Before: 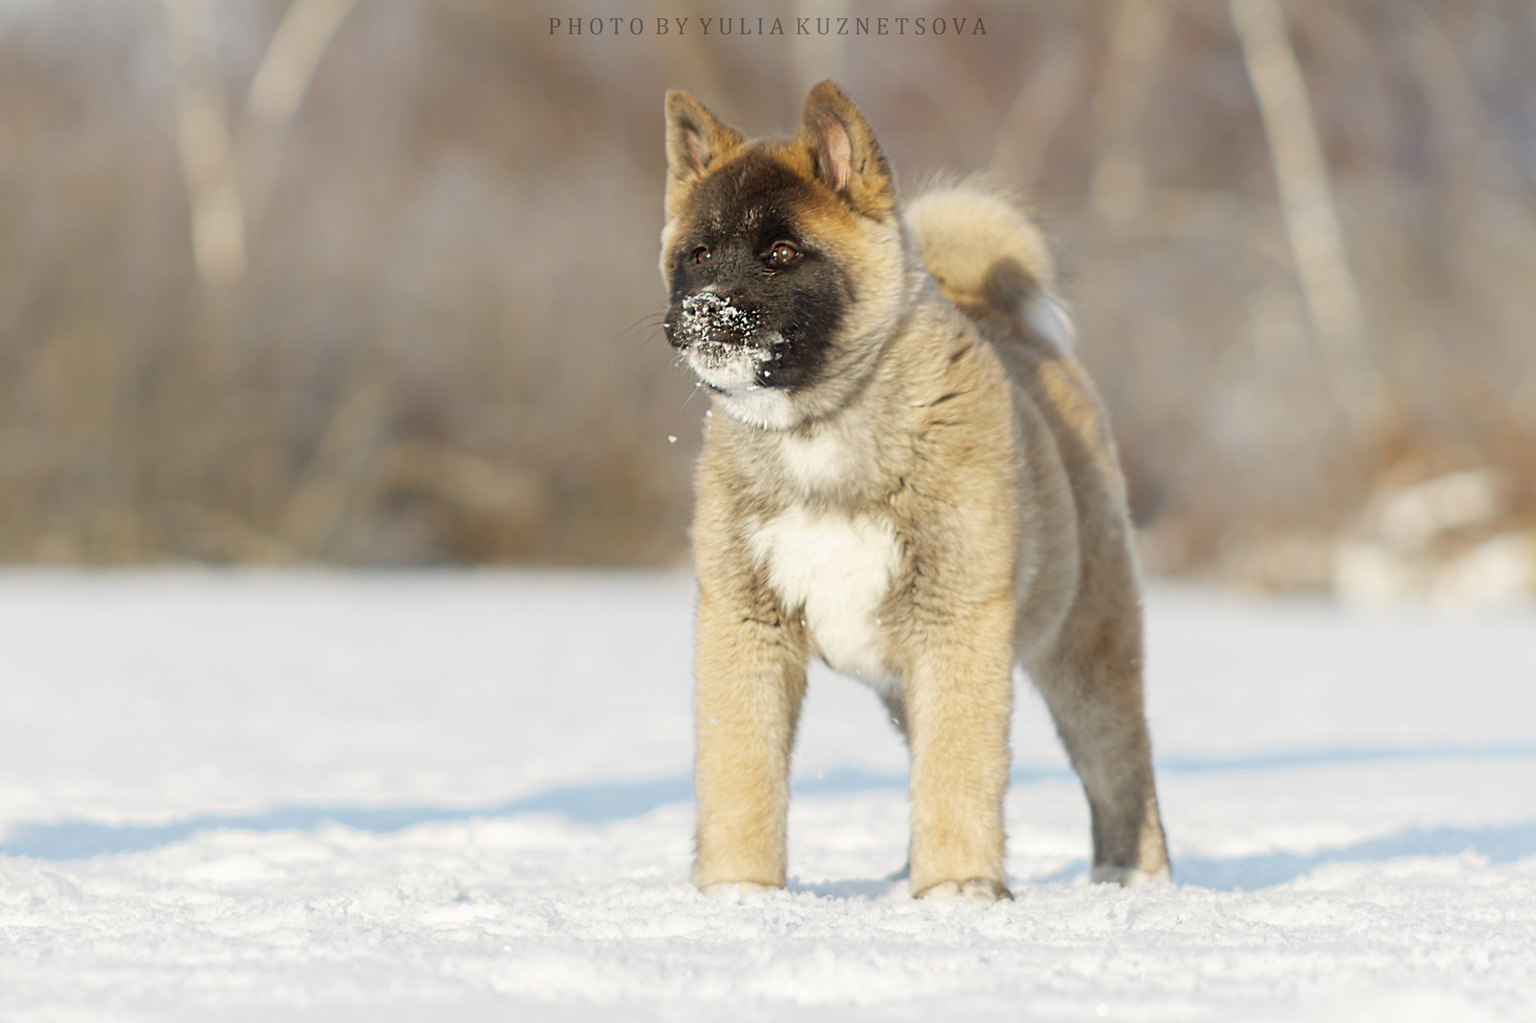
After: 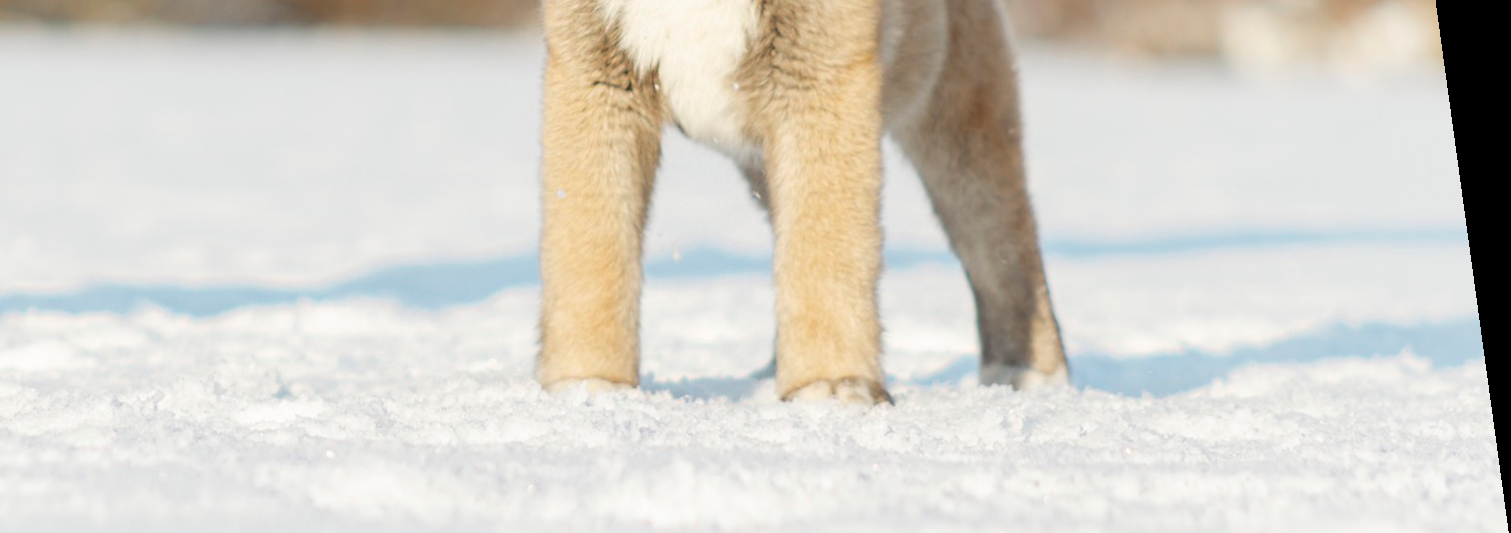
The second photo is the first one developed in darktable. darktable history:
rotate and perspective: rotation 0.128°, lens shift (vertical) -0.181, lens shift (horizontal) -0.044, shear 0.001, automatic cropping off
crop and rotate: left 13.306%, top 48.129%, bottom 2.928%
